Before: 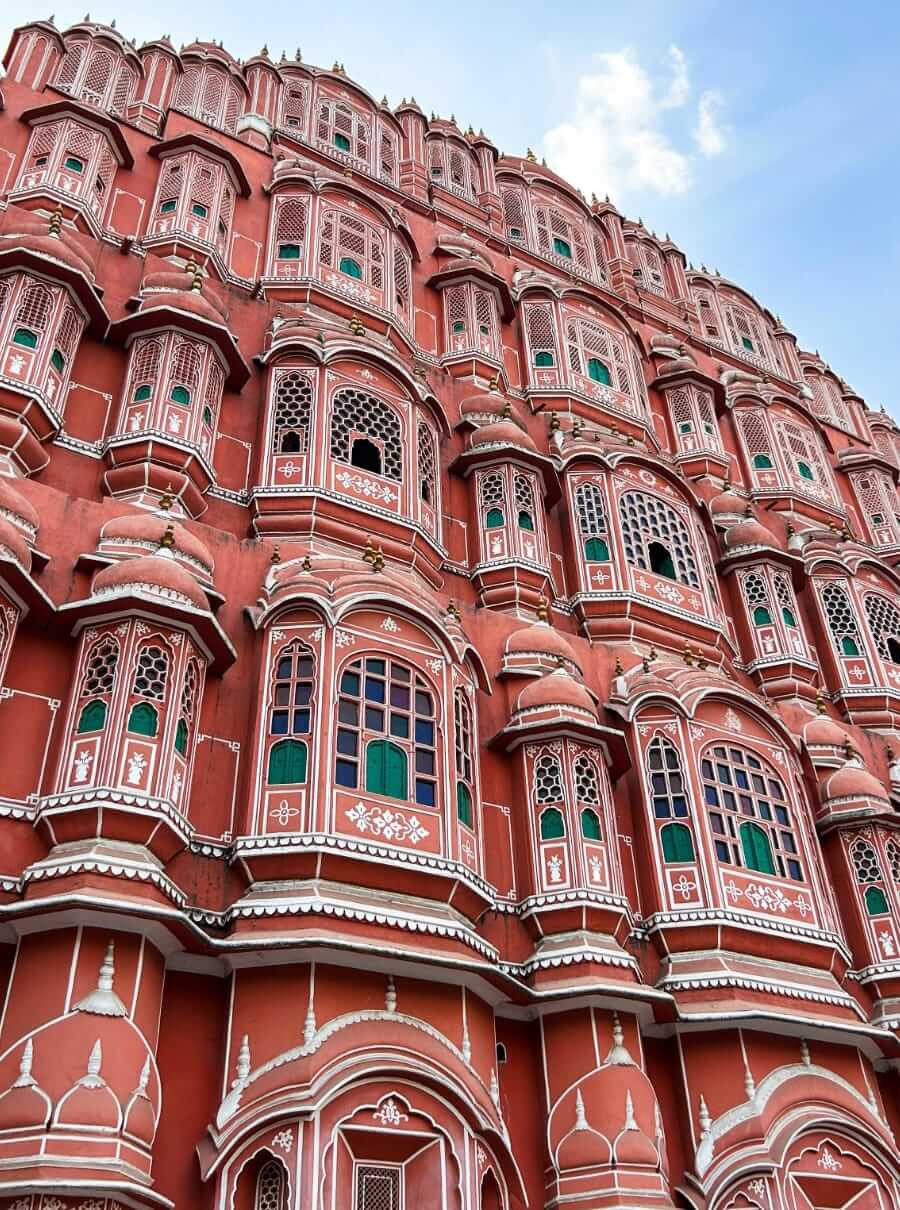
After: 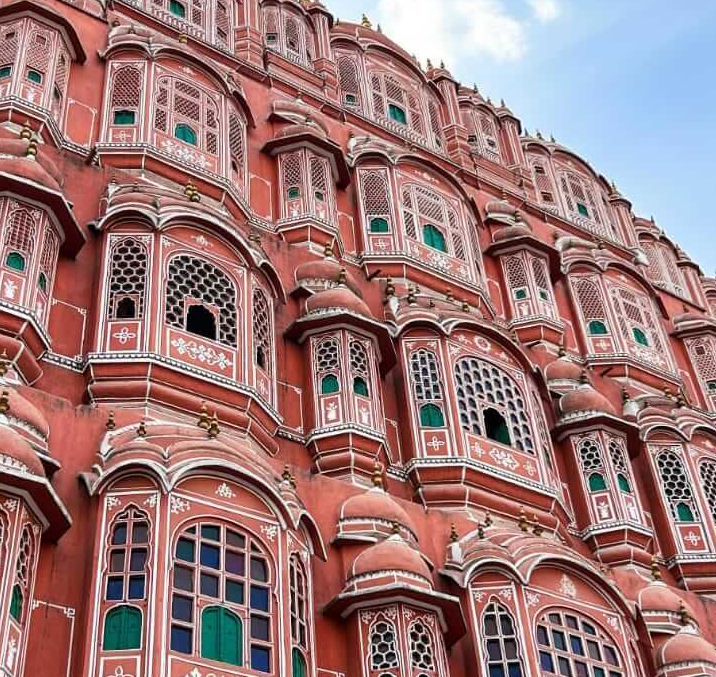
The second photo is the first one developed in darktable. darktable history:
crop: left 18.374%, top 11.11%, right 2.036%, bottom 32.93%
